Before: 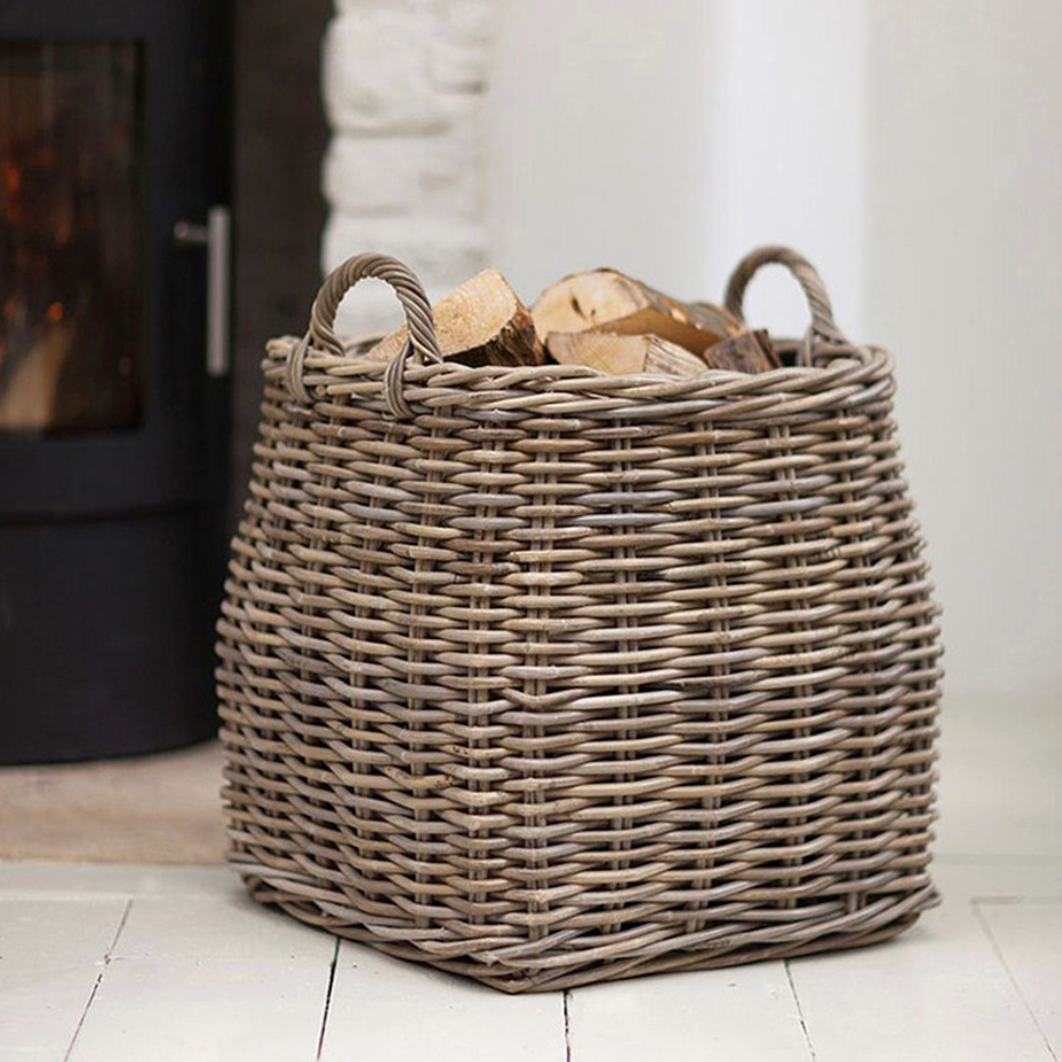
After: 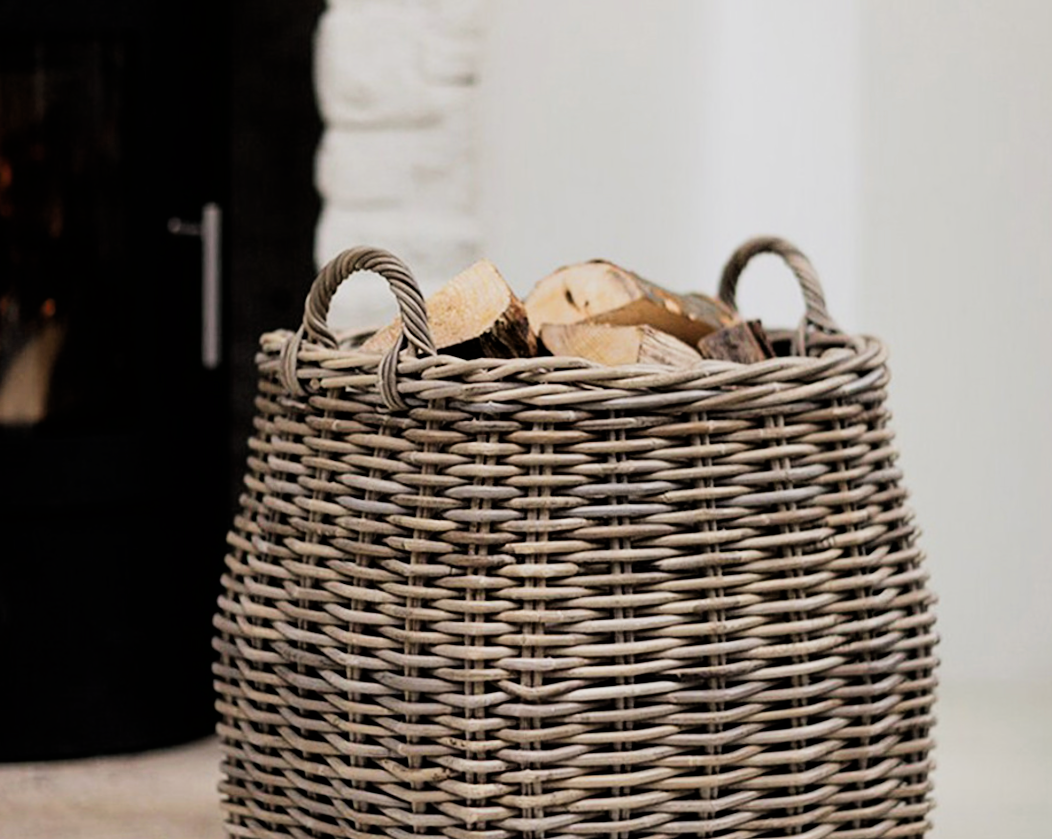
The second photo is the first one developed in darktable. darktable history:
filmic rgb: black relative exposure -5 EV, hardness 2.88, contrast 1.4, highlights saturation mix -30%
crop: bottom 19.644%
rotate and perspective: rotation -0.45°, automatic cropping original format, crop left 0.008, crop right 0.992, crop top 0.012, crop bottom 0.988
